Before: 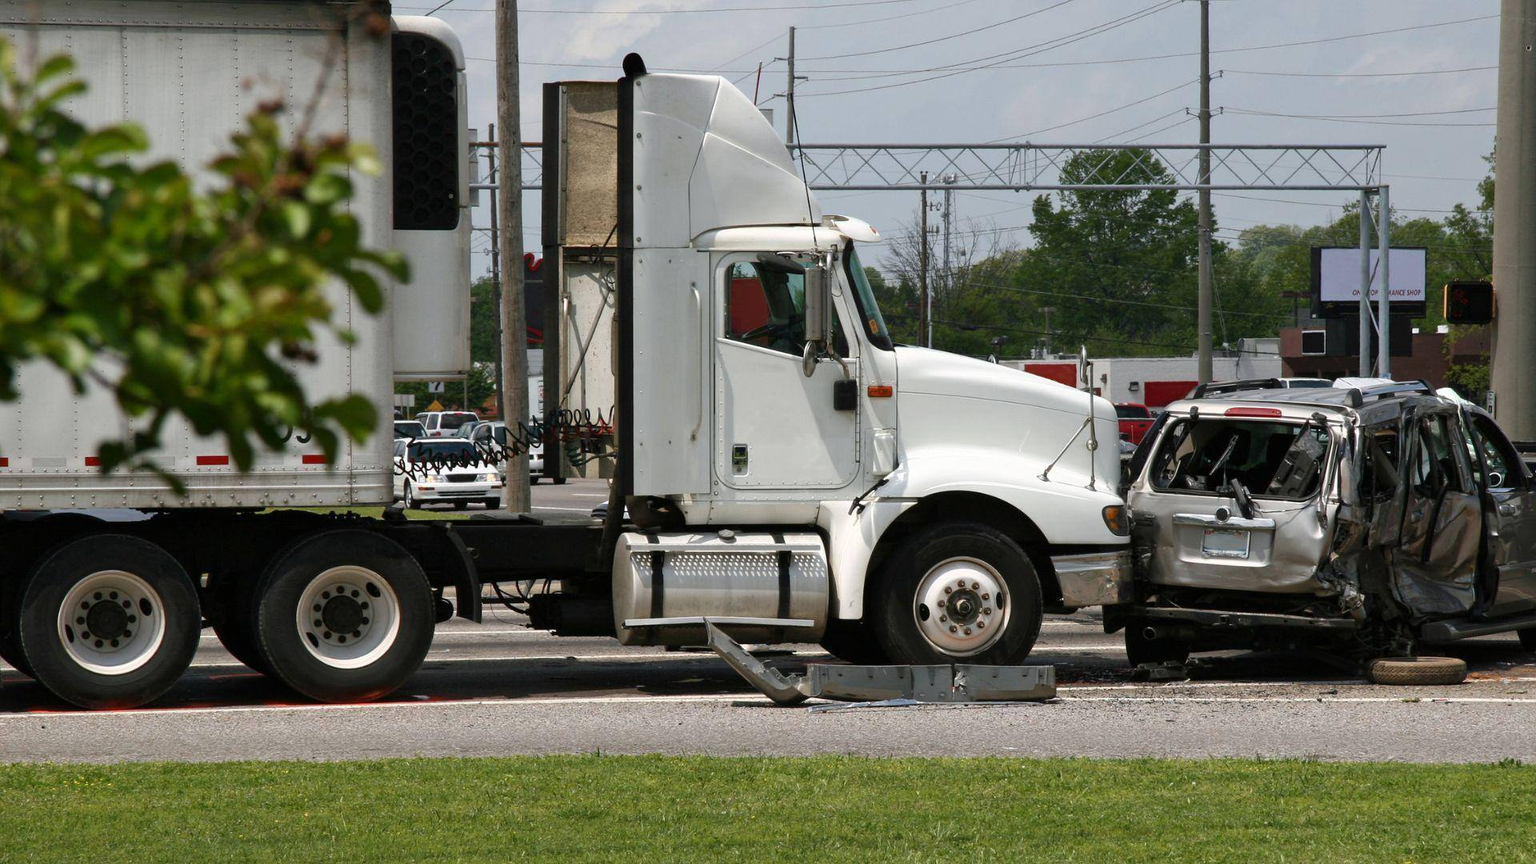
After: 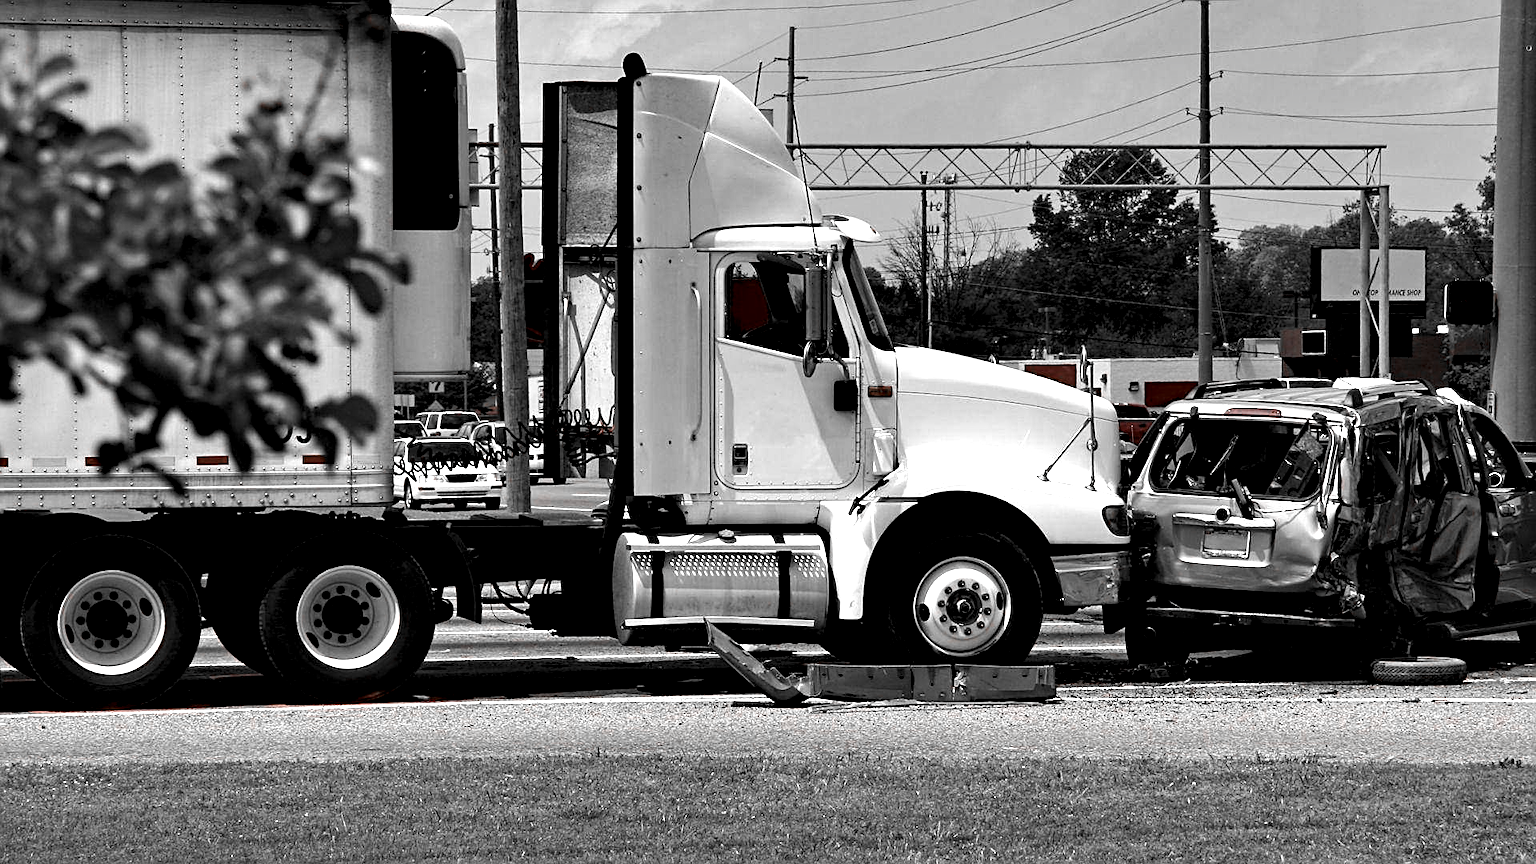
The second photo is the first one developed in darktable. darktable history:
haze removal: adaptive false
color zones: curves: ch1 [(0, 0.006) (0.094, 0.285) (0.171, 0.001) (0.429, 0.001) (0.571, 0.003) (0.714, 0.004) (0.857, 0.004) (1, 0.006)]
sharpen: on, module defaults
contrast equalizer: y [[0.609, 0.611, 0.615, 0.613, 0.607, 0.603], [0.504, 0.498, 0.496, 0.499, 0.506, 0.516], [0 ×6], [0 ×6], [0 ×6]]
